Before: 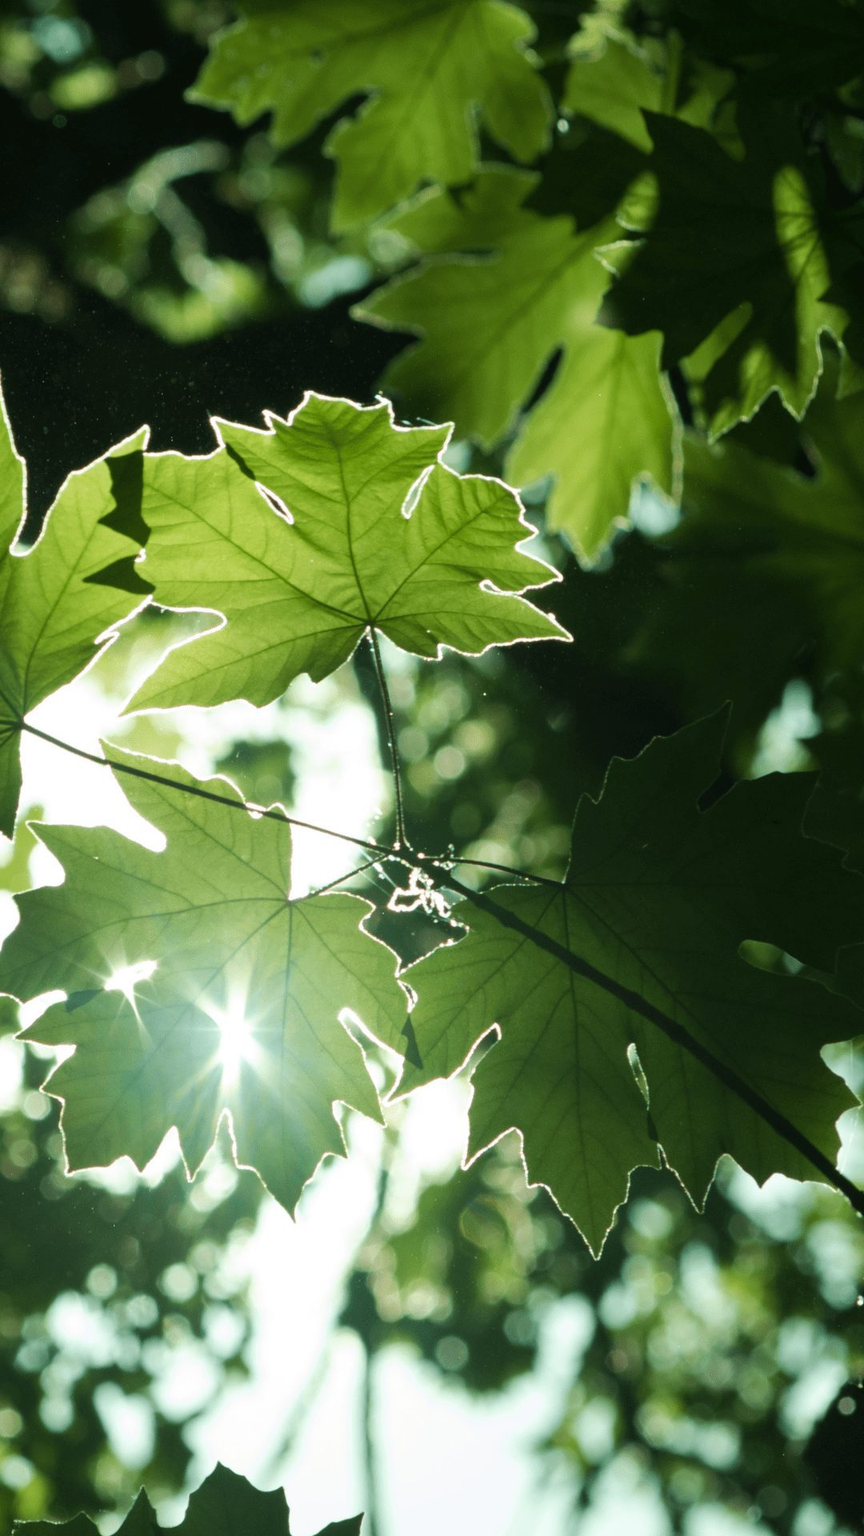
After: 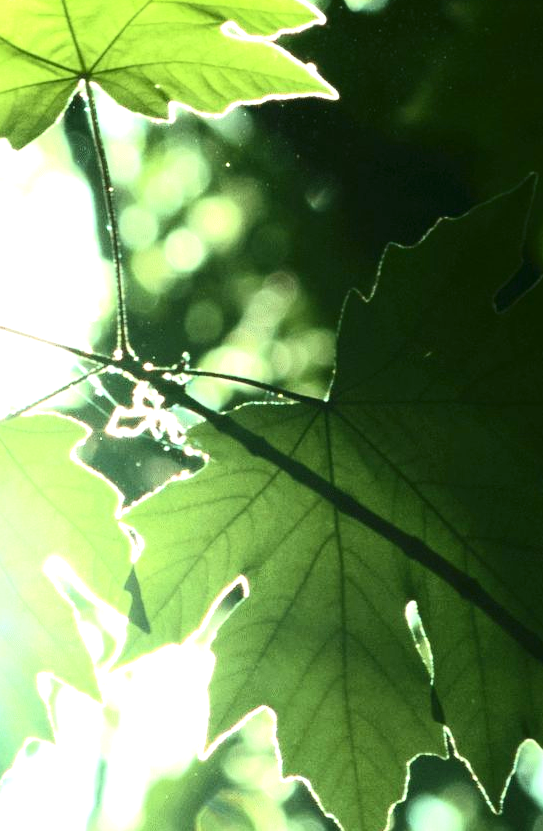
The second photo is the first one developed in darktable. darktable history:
exposure: black level correction 0, exposure 1.388 EV, compensate exposure bias true, compensate highlight preservation false
crop: left 35.03%, top 36.625%, right 14.663%, bottom 20.057%
contrast brightness saturation: contrast 0.28
